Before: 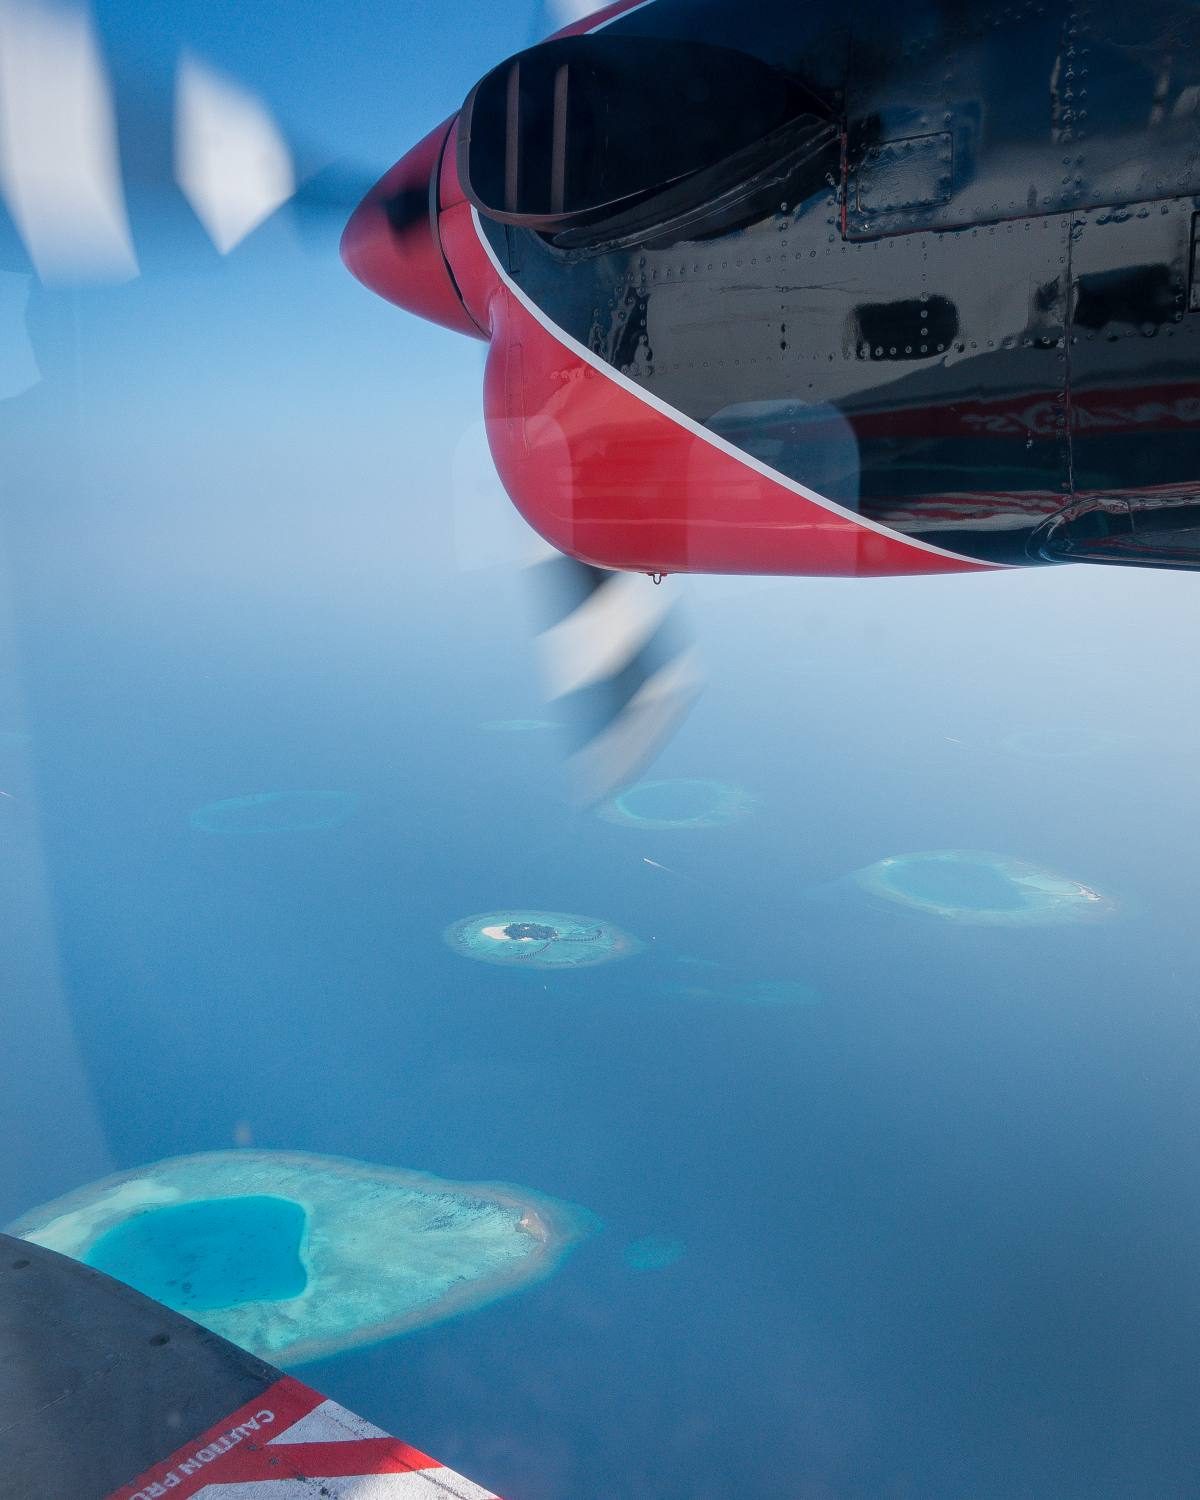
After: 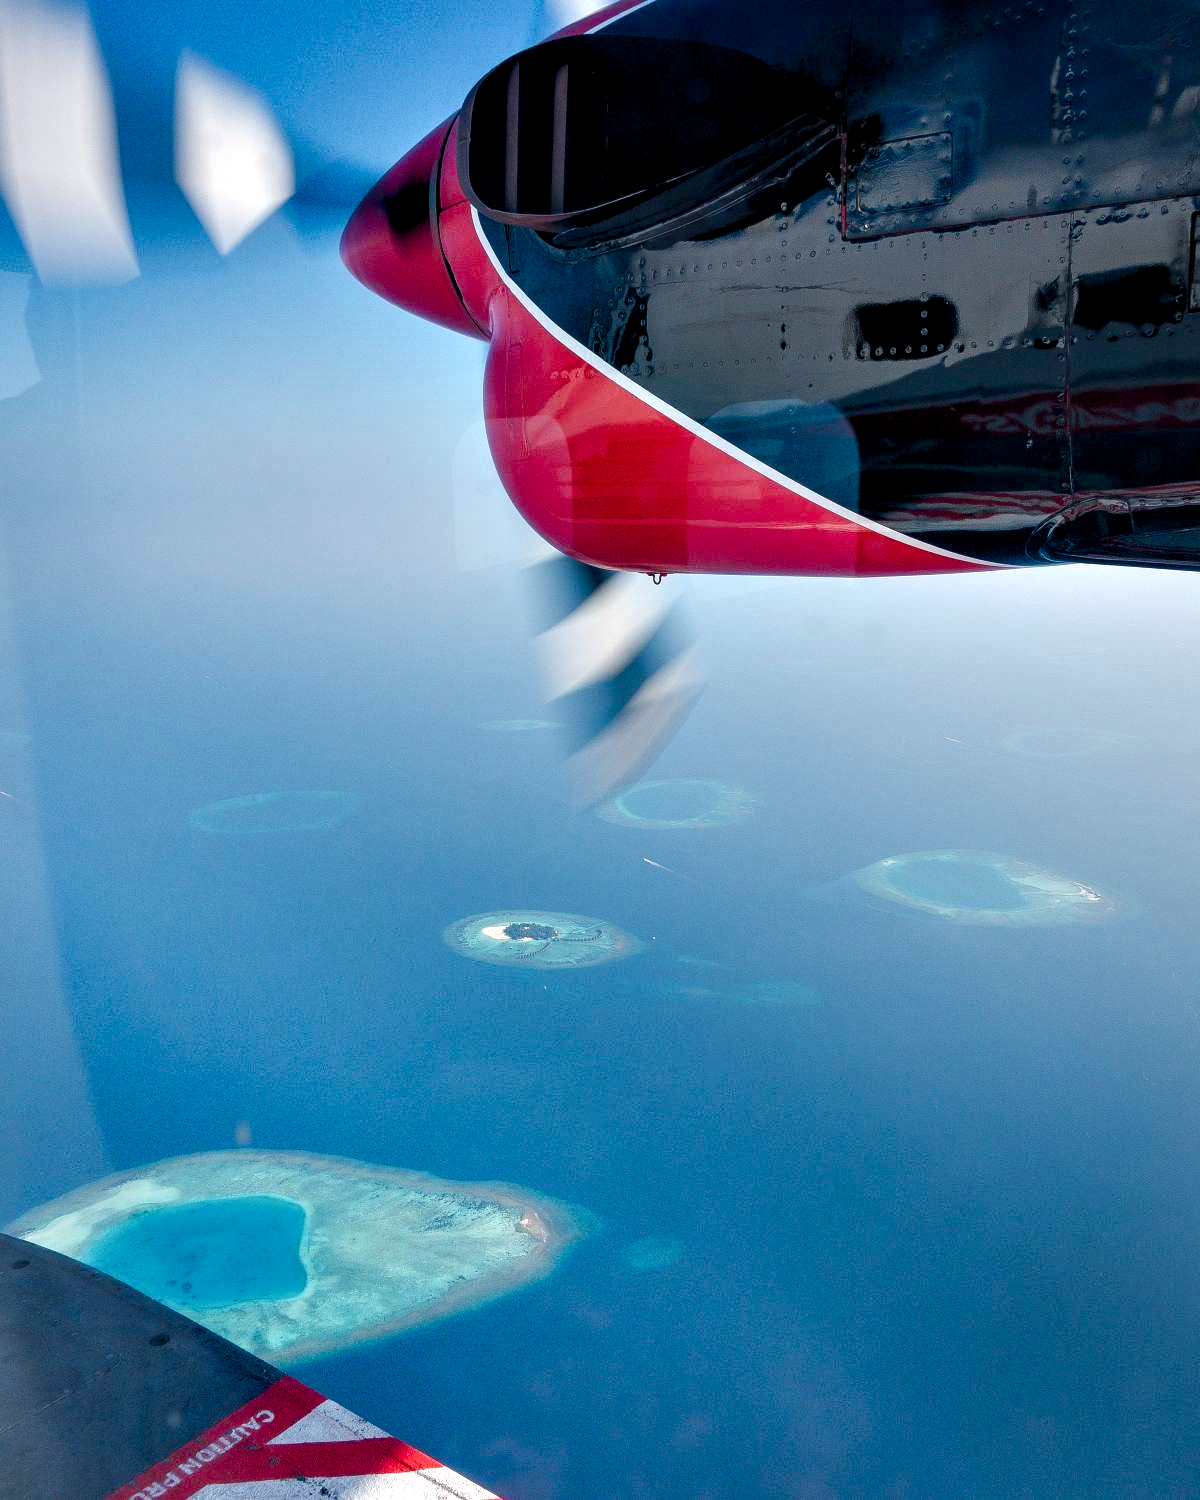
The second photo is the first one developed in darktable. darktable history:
contrast equalizer: y [[0.6 ×6], [0.55 ×6], [0 ×6], [0 ×6], [0 ×6]]
color balance rgb: highlights gain › chroma 0.16%, highlights gain › hue 329.76°, perceptual saturation grading › global saturation 20%, perceptual saturation grading › highlights -49.368%, perceptual saturation grading › shadows 25.082%, global vibrance 20%
